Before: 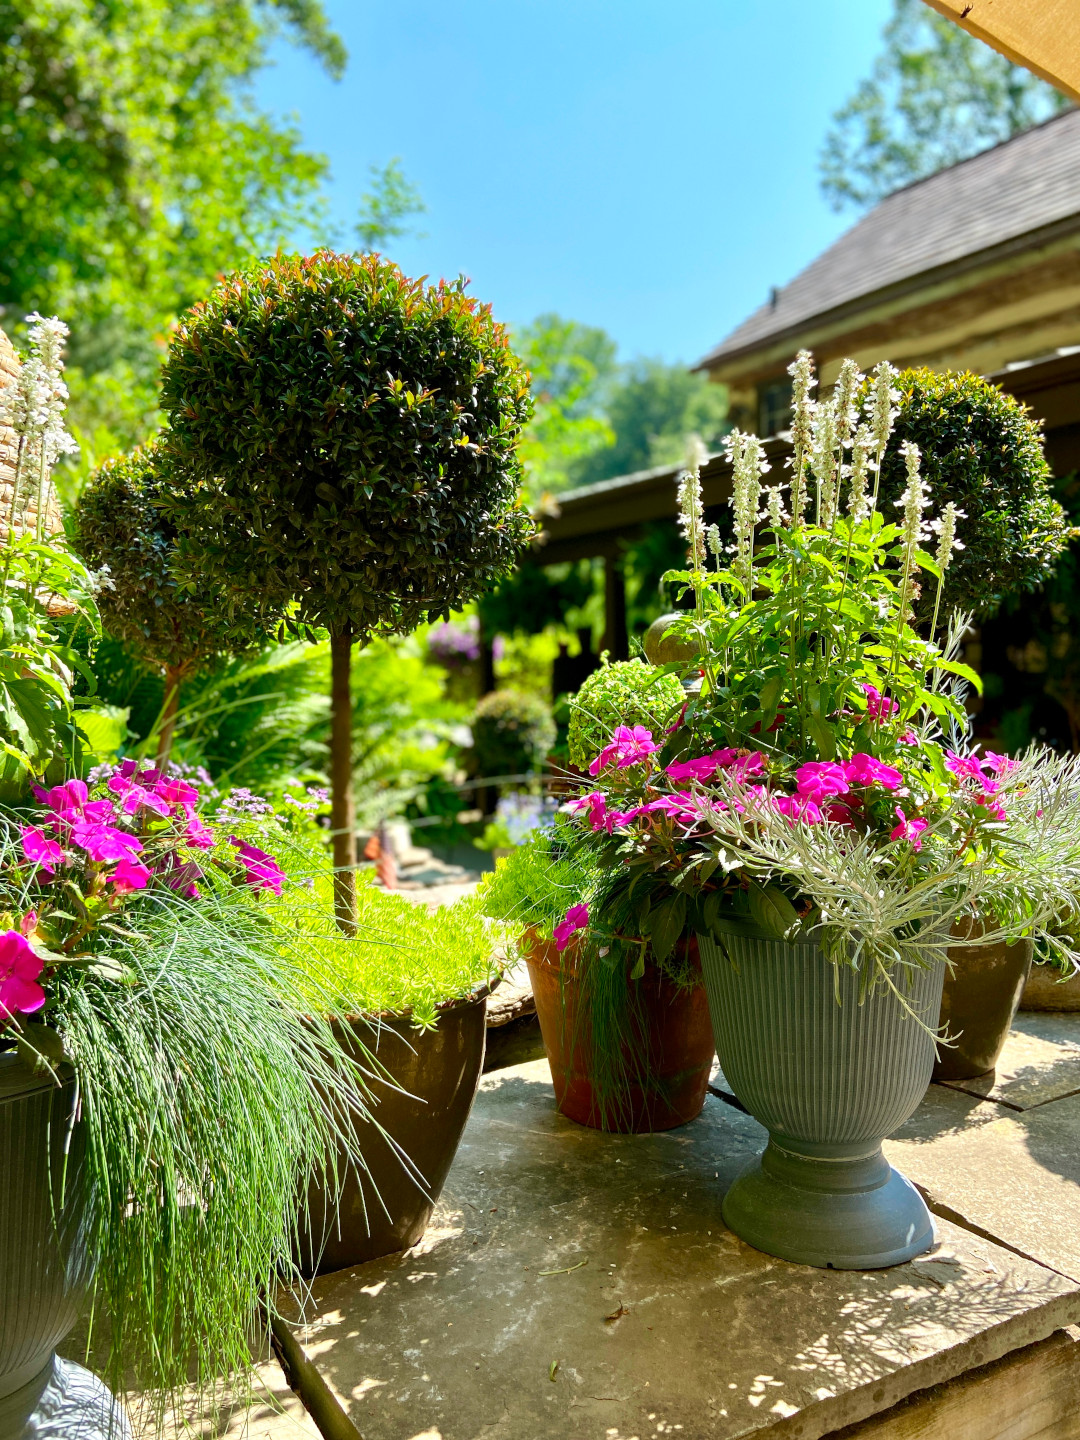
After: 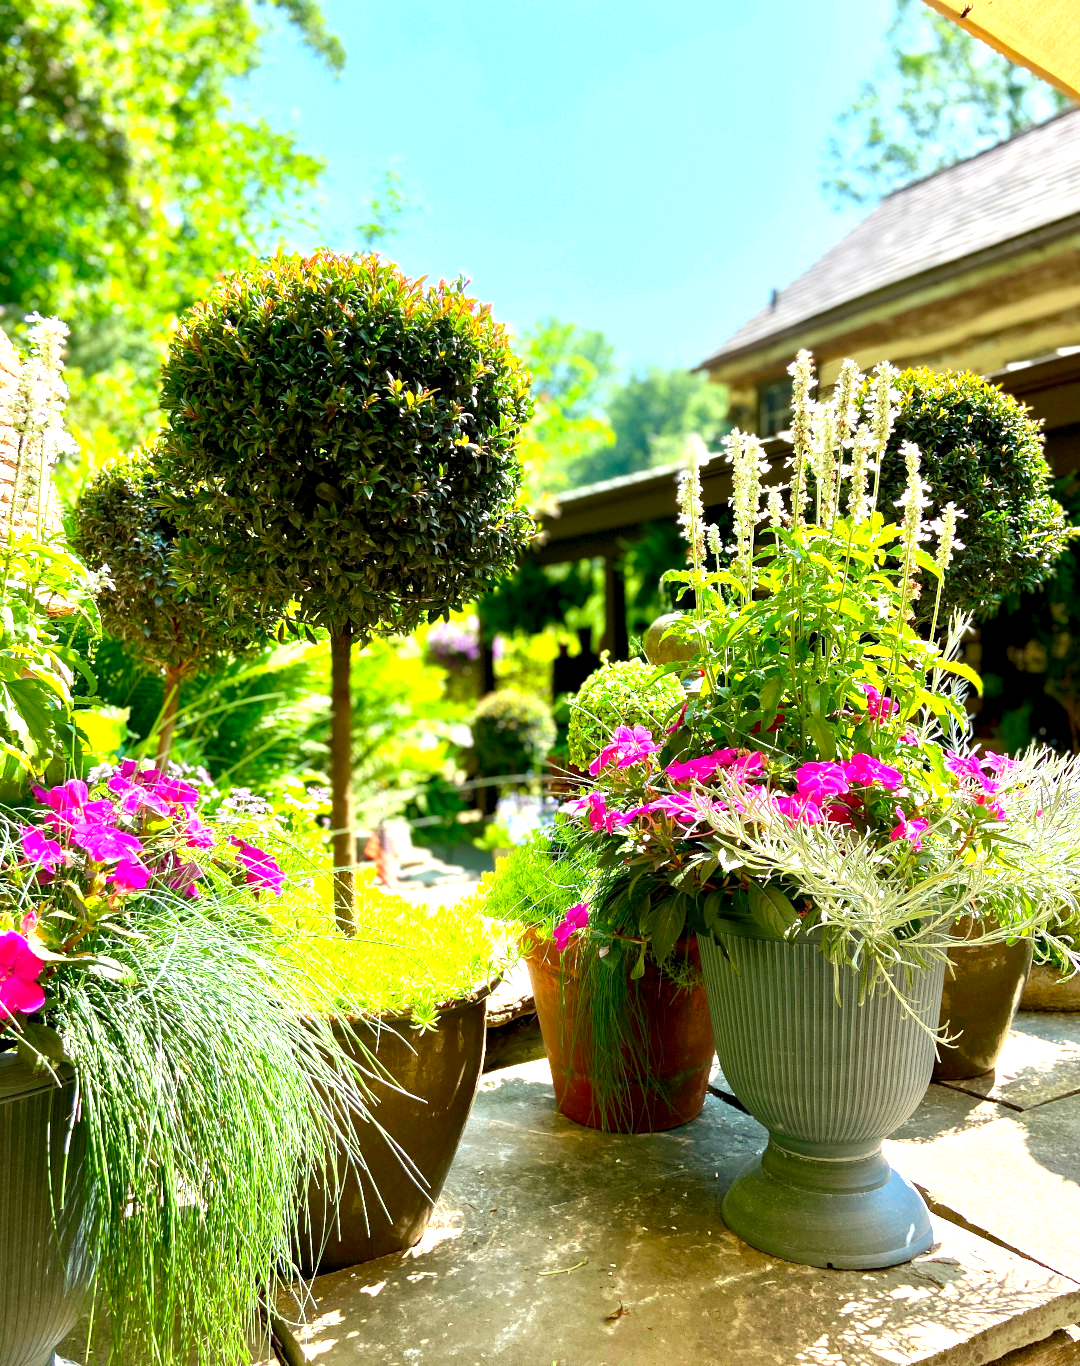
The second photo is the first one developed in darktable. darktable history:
crop and rotate: top 0%, bottom 5.097%
exposure: black level correction 0.001, exposure 1 EV, compensate highlight preservation false
